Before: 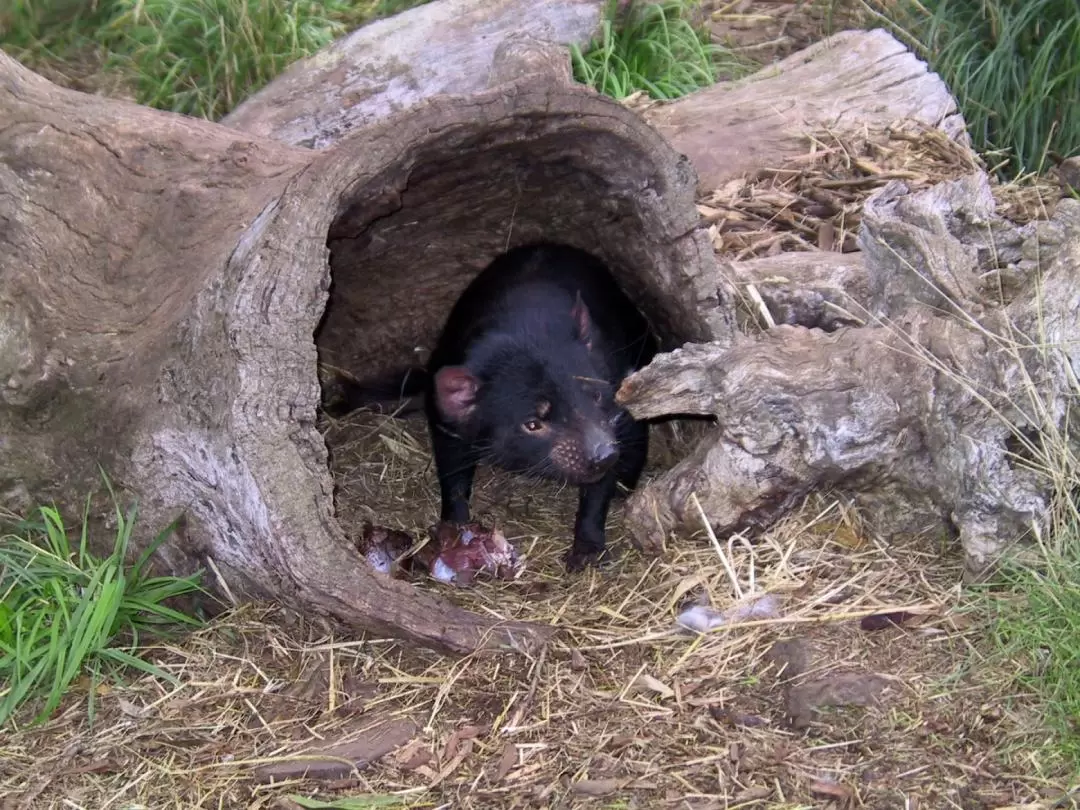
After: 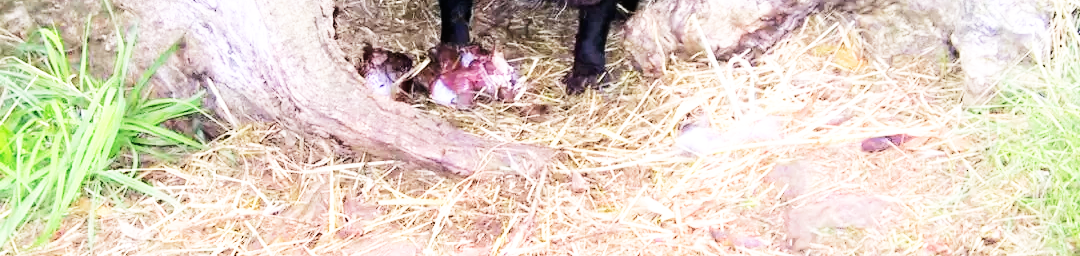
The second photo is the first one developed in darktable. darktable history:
exposure: black level correction 0, exposure 0.5 EV, compensate highlight preservation false
base curve: curves: ch0 [(0, 0) (0.007, 0.004) (0.027, 0.03) (0.046, 0.07) (0.207, 0.54) (0.442, 0.872) (0.673, 0.972) (1, 1)], preserve colors none
shadows and highlights: shadows -40.28, highlights 63.61, soften with gaussian
crop and rotate: top 59.064%, bottom 9.291%
